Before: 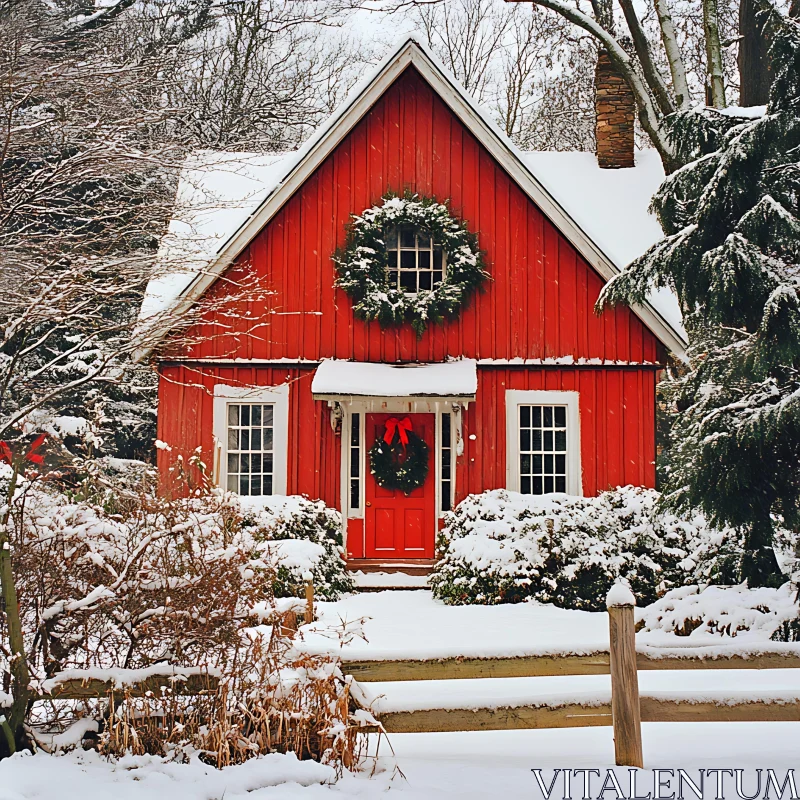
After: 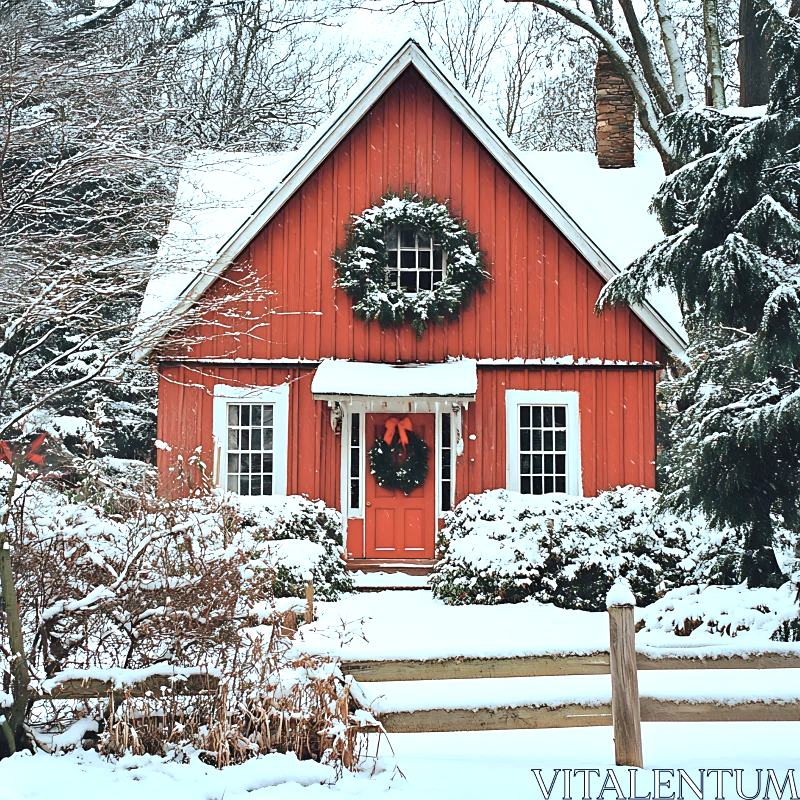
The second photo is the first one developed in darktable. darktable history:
exposure: exposure 0.607 EV, compensate highlight preservation false
color correction: highlights a* -13.07, highlights b* -17.34, saturation 0.696
